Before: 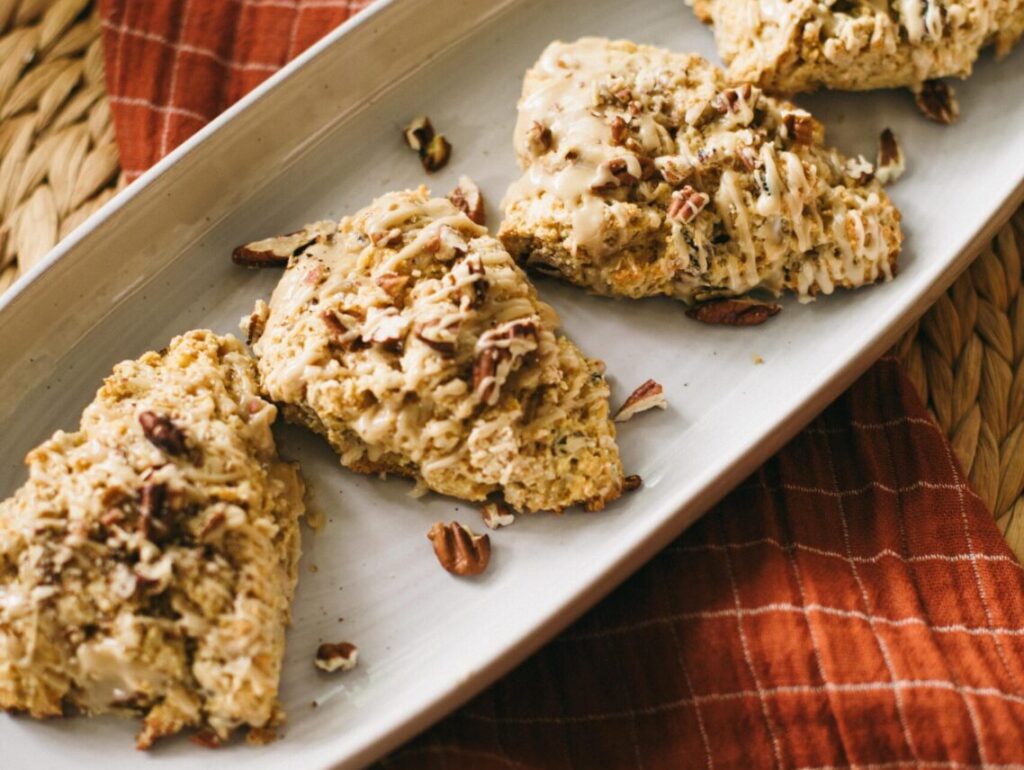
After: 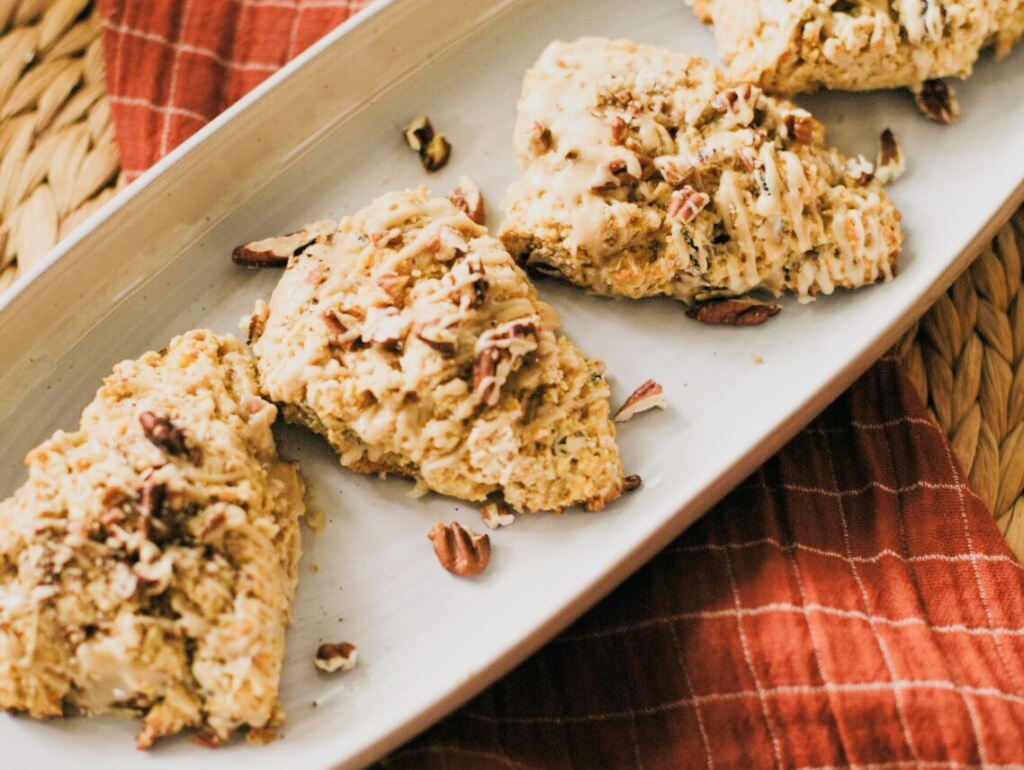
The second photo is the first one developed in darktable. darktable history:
exposure: black level correction 0, exposure 1 EV, compensate highlight preservation false
filmic rgb: black relative exposure -7.2 EV, white relative exposure 5.37 EV, threshold 5.97 EV, hardness 3.02, enable highlight reconstruction true
